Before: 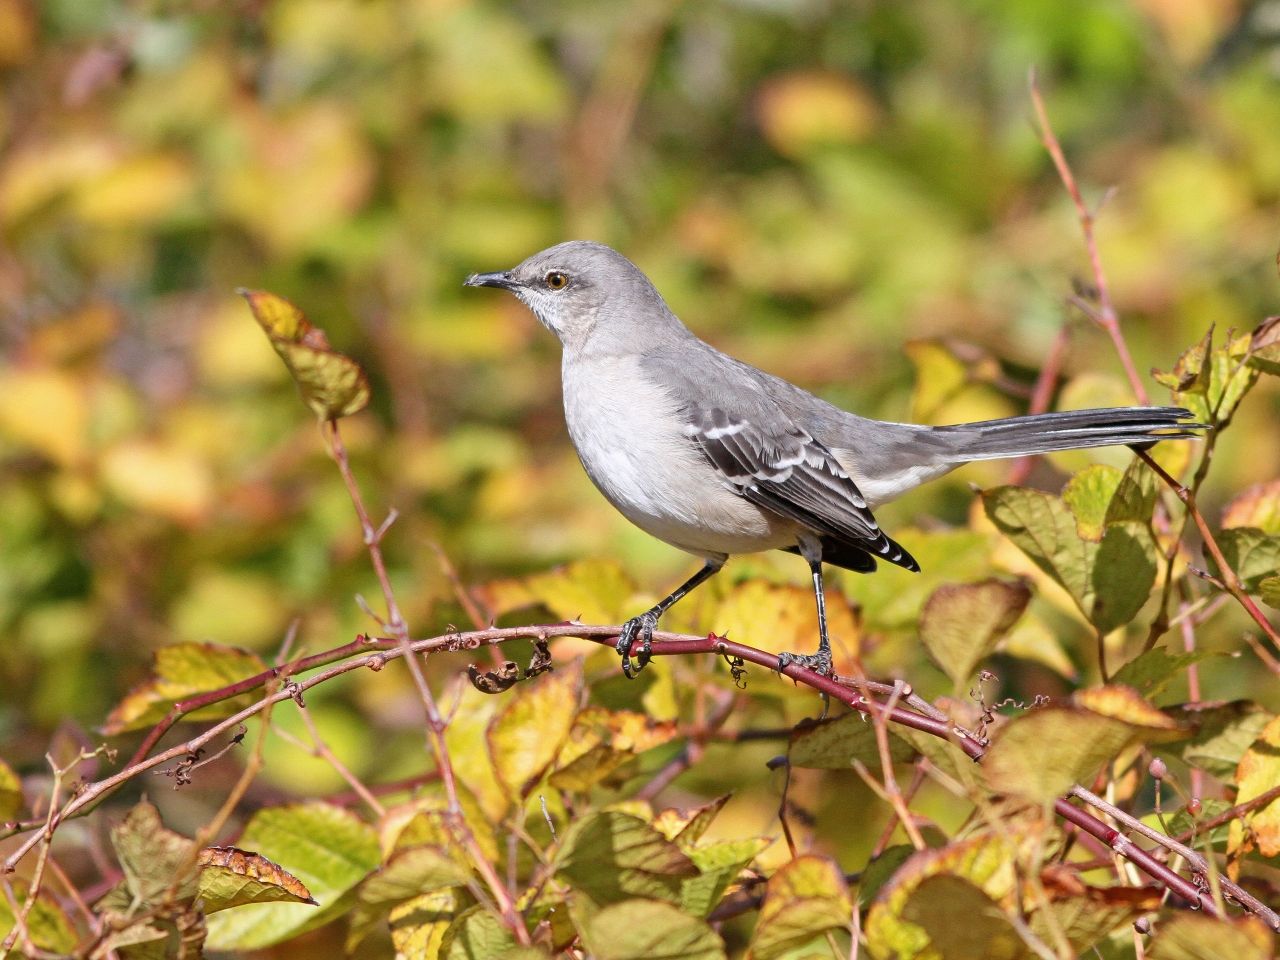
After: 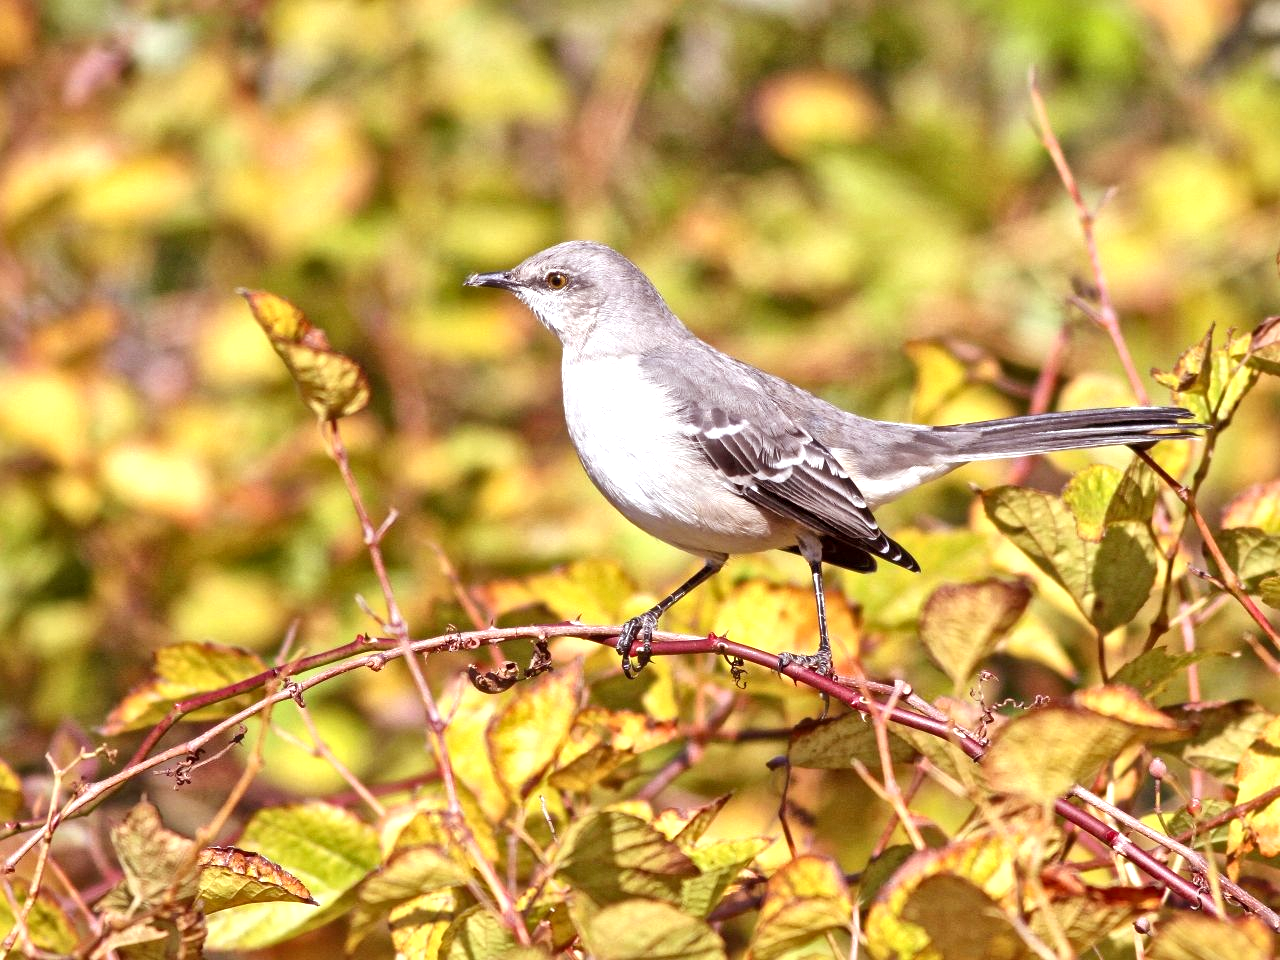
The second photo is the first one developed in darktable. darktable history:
exposure: black level correction 0, exposure 0.5 EV, compensate highlight preservation false
local contrast: mode bilateral grid, contrast 20, coarseness 20, detail 150%, midtone range 0.2
rgb levels: mode RGB, independent channels, levels [[0, 0.474, 1], [0, 0.5, 1], [0, 0.5, 1]]
